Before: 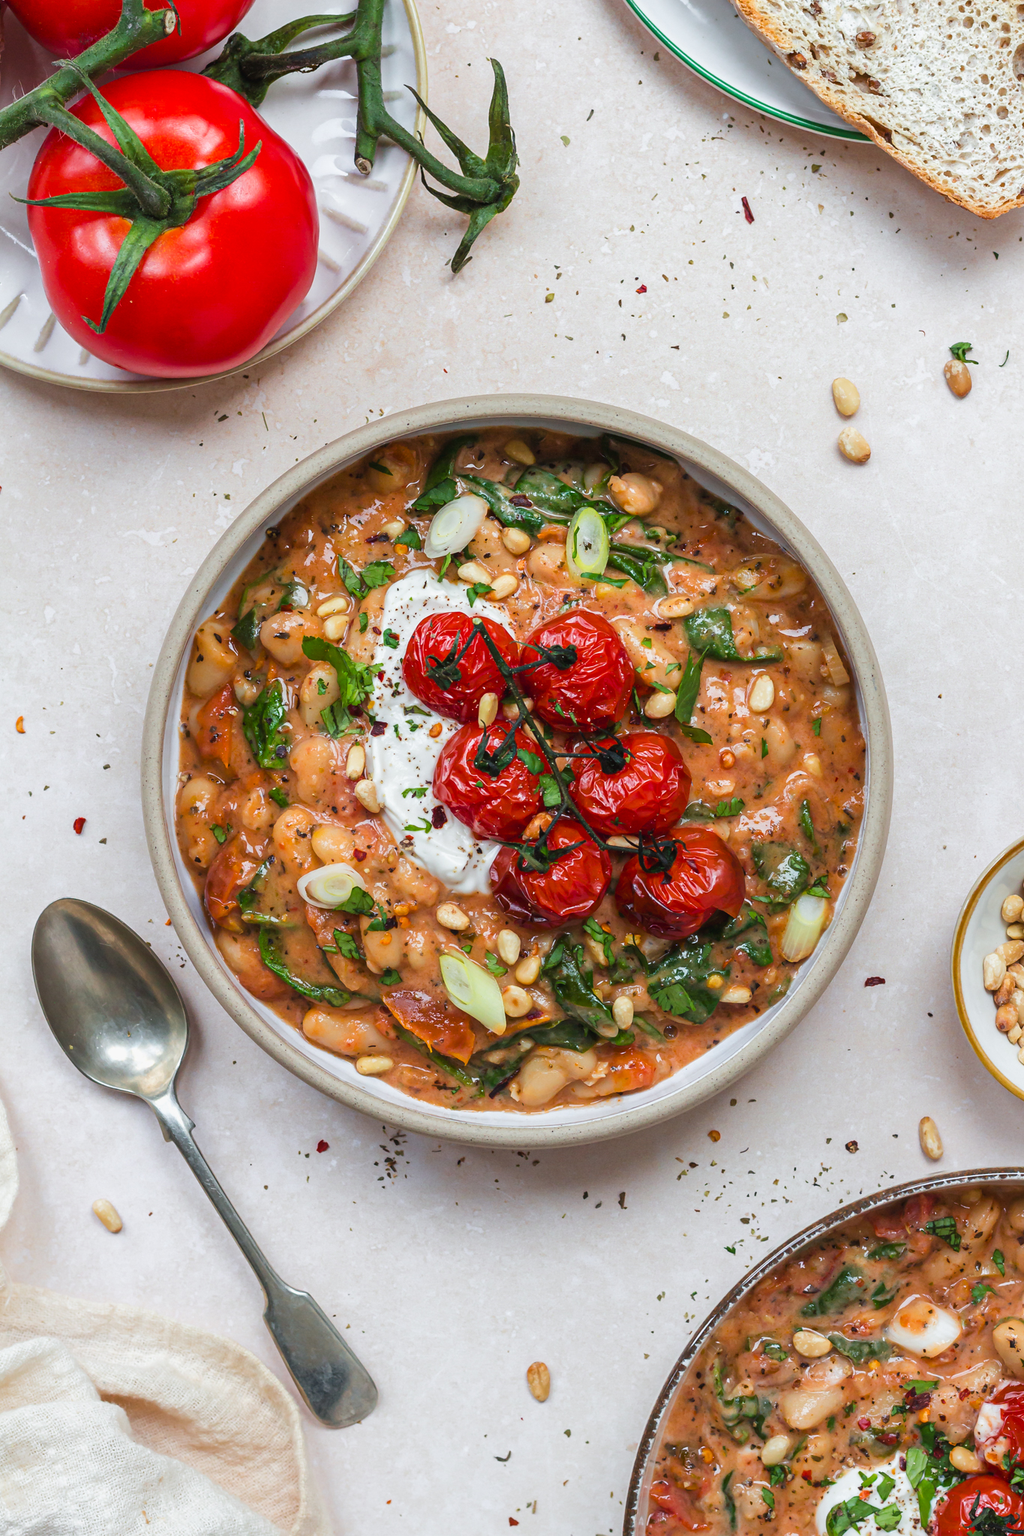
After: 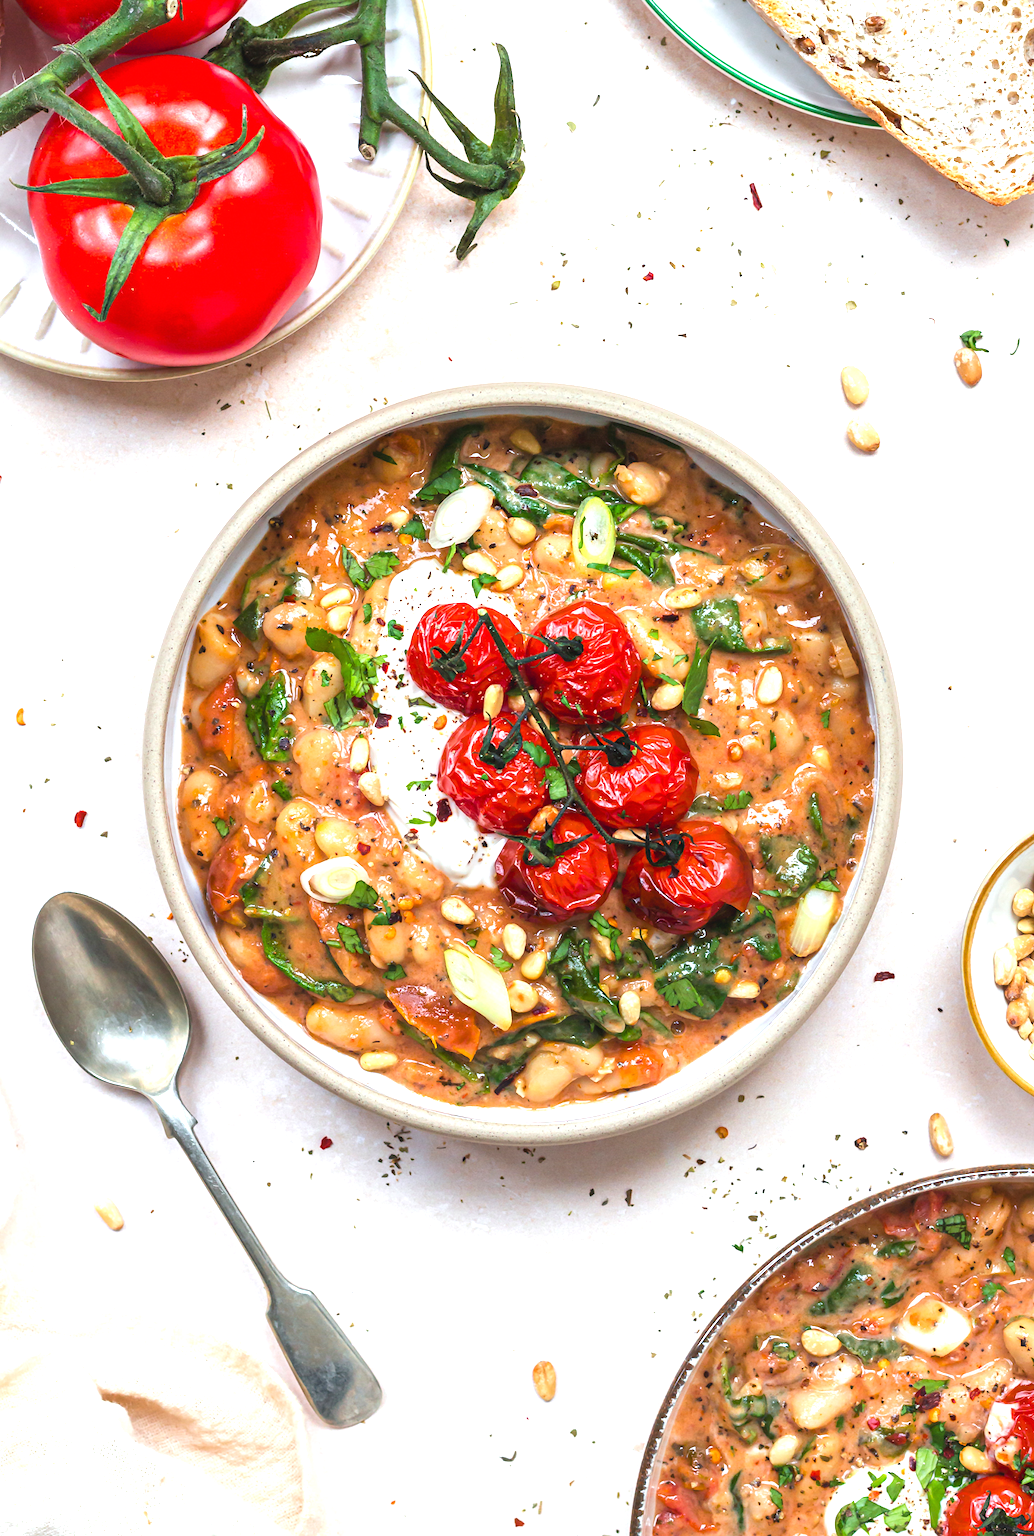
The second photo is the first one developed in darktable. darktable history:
exposure: black level correction 0, exposure 0.9 EV, compensate exposure bias true, compensate highlight preservation false
crop: top 1.049%, right 0.001%
